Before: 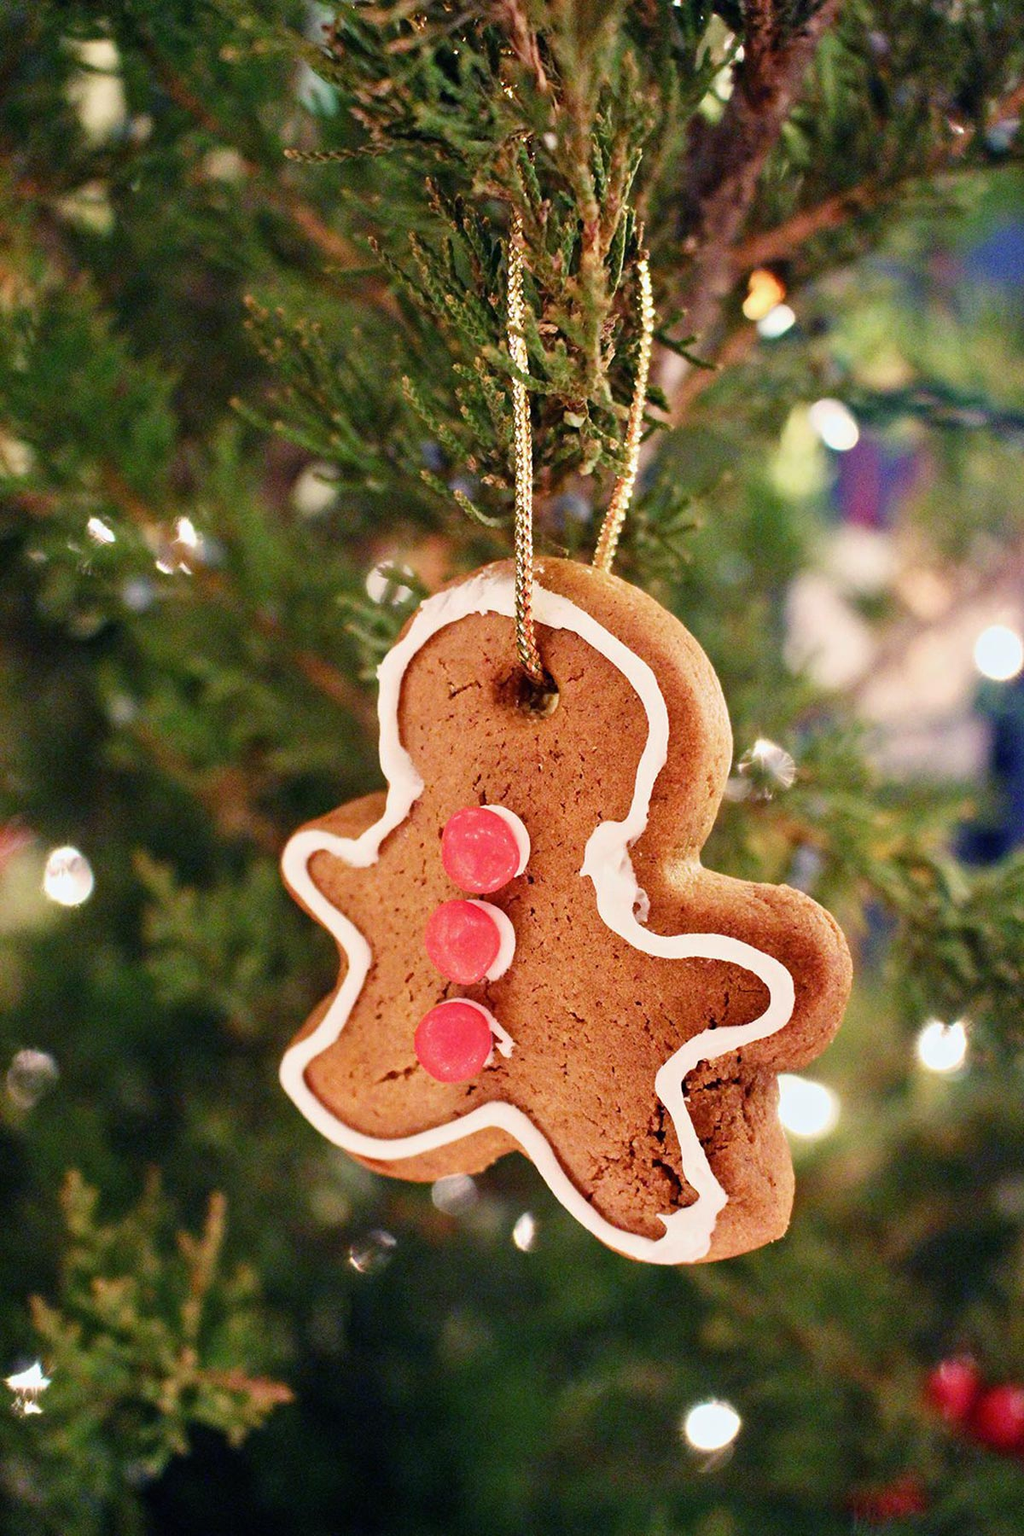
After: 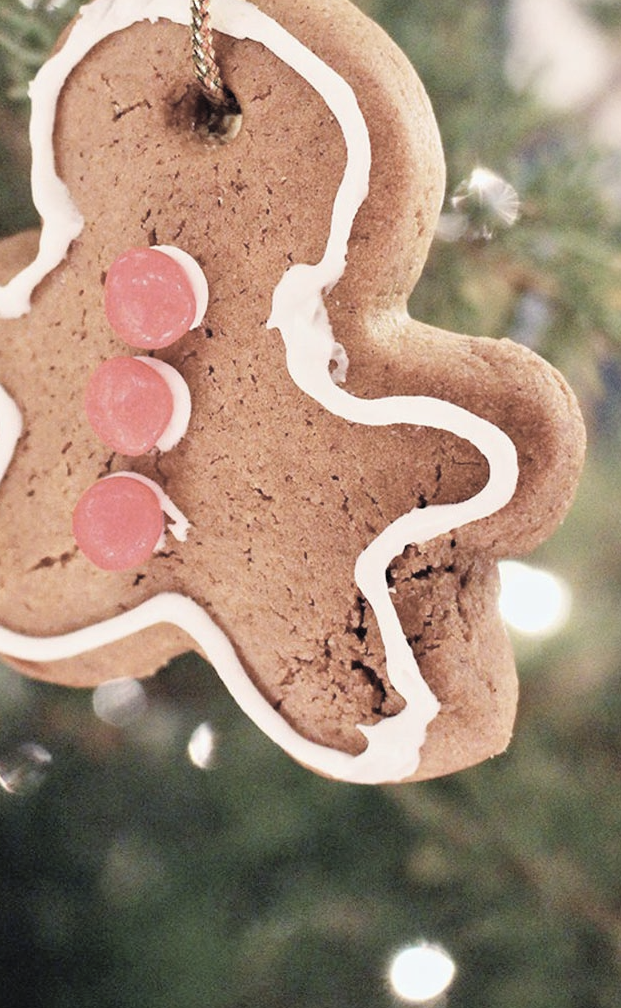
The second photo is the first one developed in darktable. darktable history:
contrast brightness saturation: brightness 0.18, saturation -0.5
crop: left 34.479%, top 38.822%, right 13.718%, bottom 5.172%
